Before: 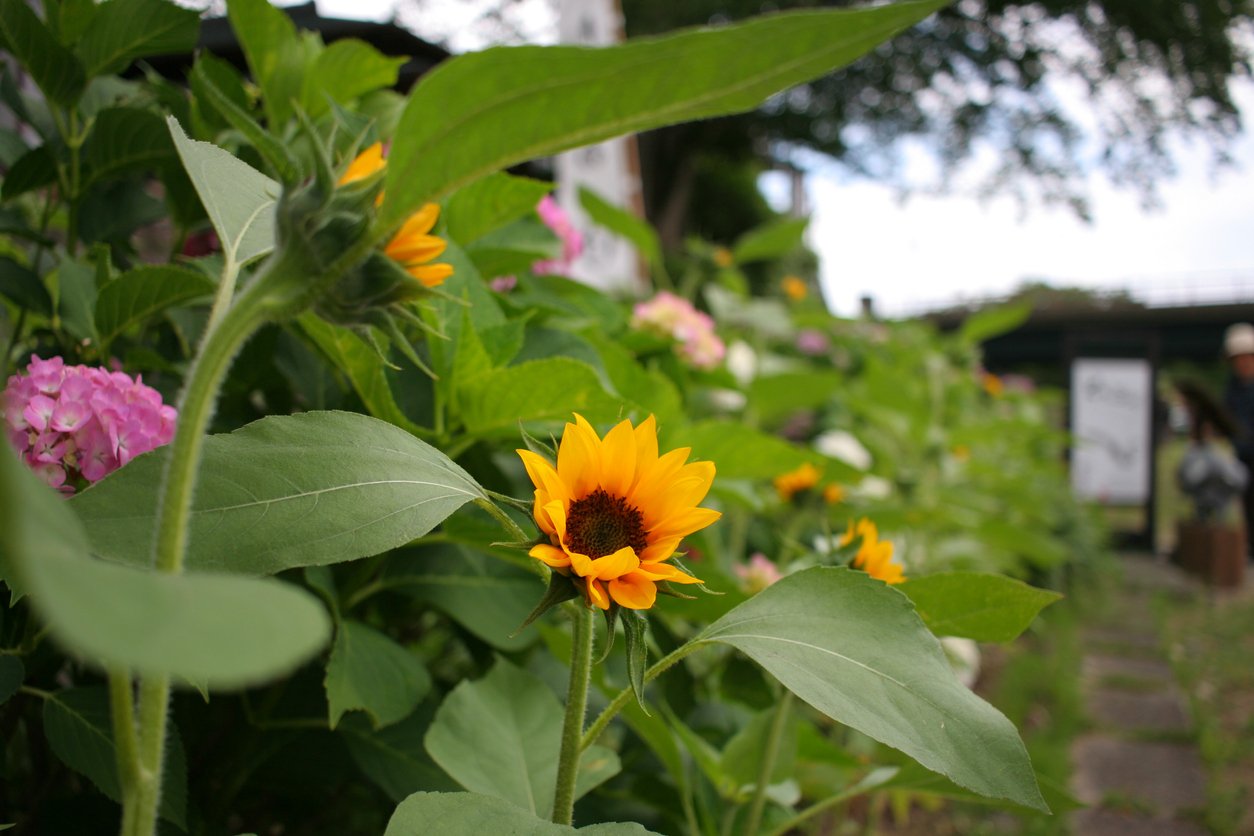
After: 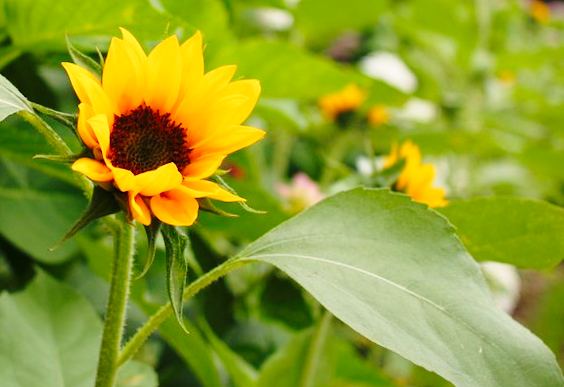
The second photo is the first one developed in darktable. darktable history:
rotate and perspective: rotation 1.57°, crop left 0.018, crop right 0.982, crop top 0.039, crop bottom 0.961
base curve: curves: ch0 [(0, 0) (0.028, 0.03) (0.121, 0.232) (0.46, 0.748) (0.859, 0.968) (1, 1)], preserve colors none
crop: left 35.976%, top 45.819%, right 18.162%, bottom 5.807%
